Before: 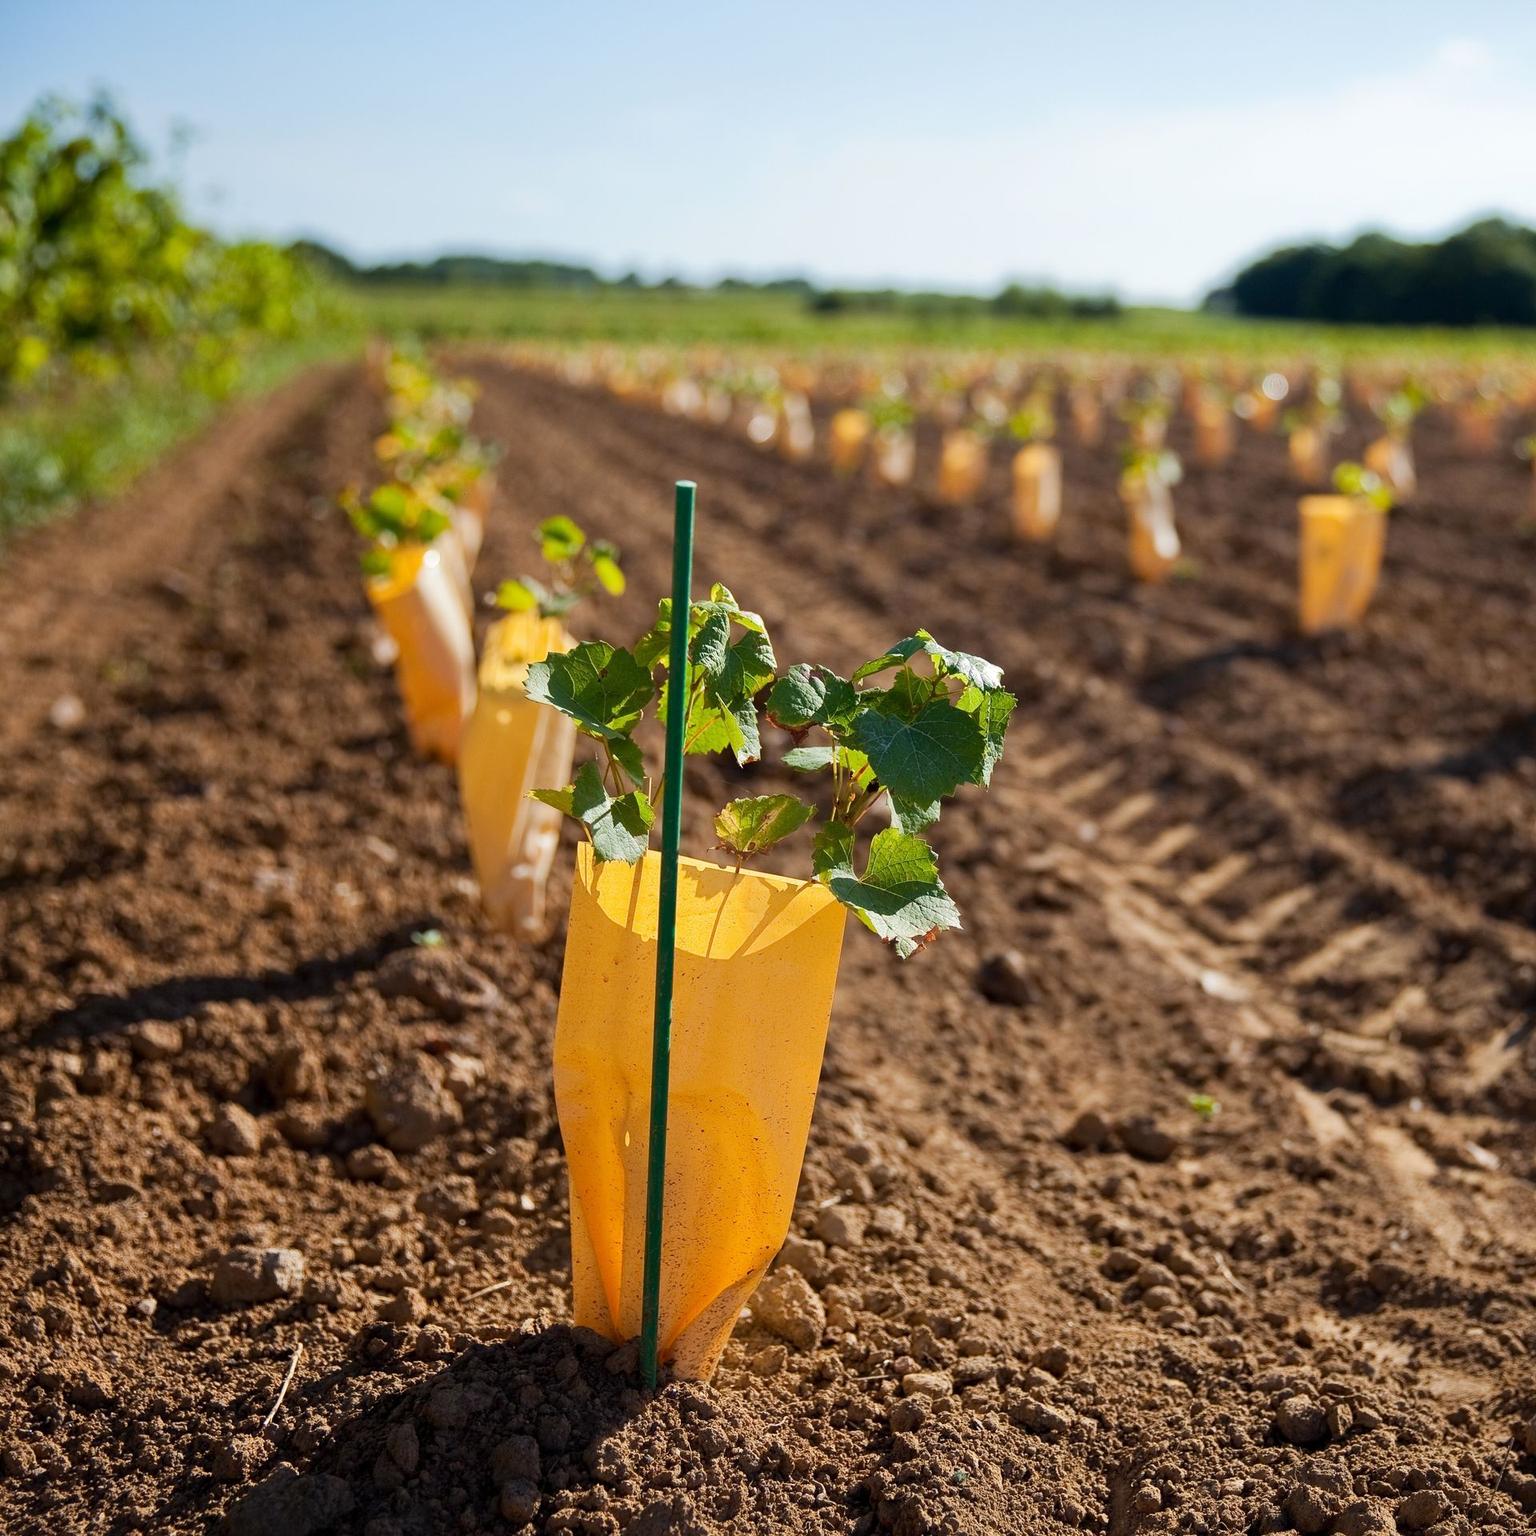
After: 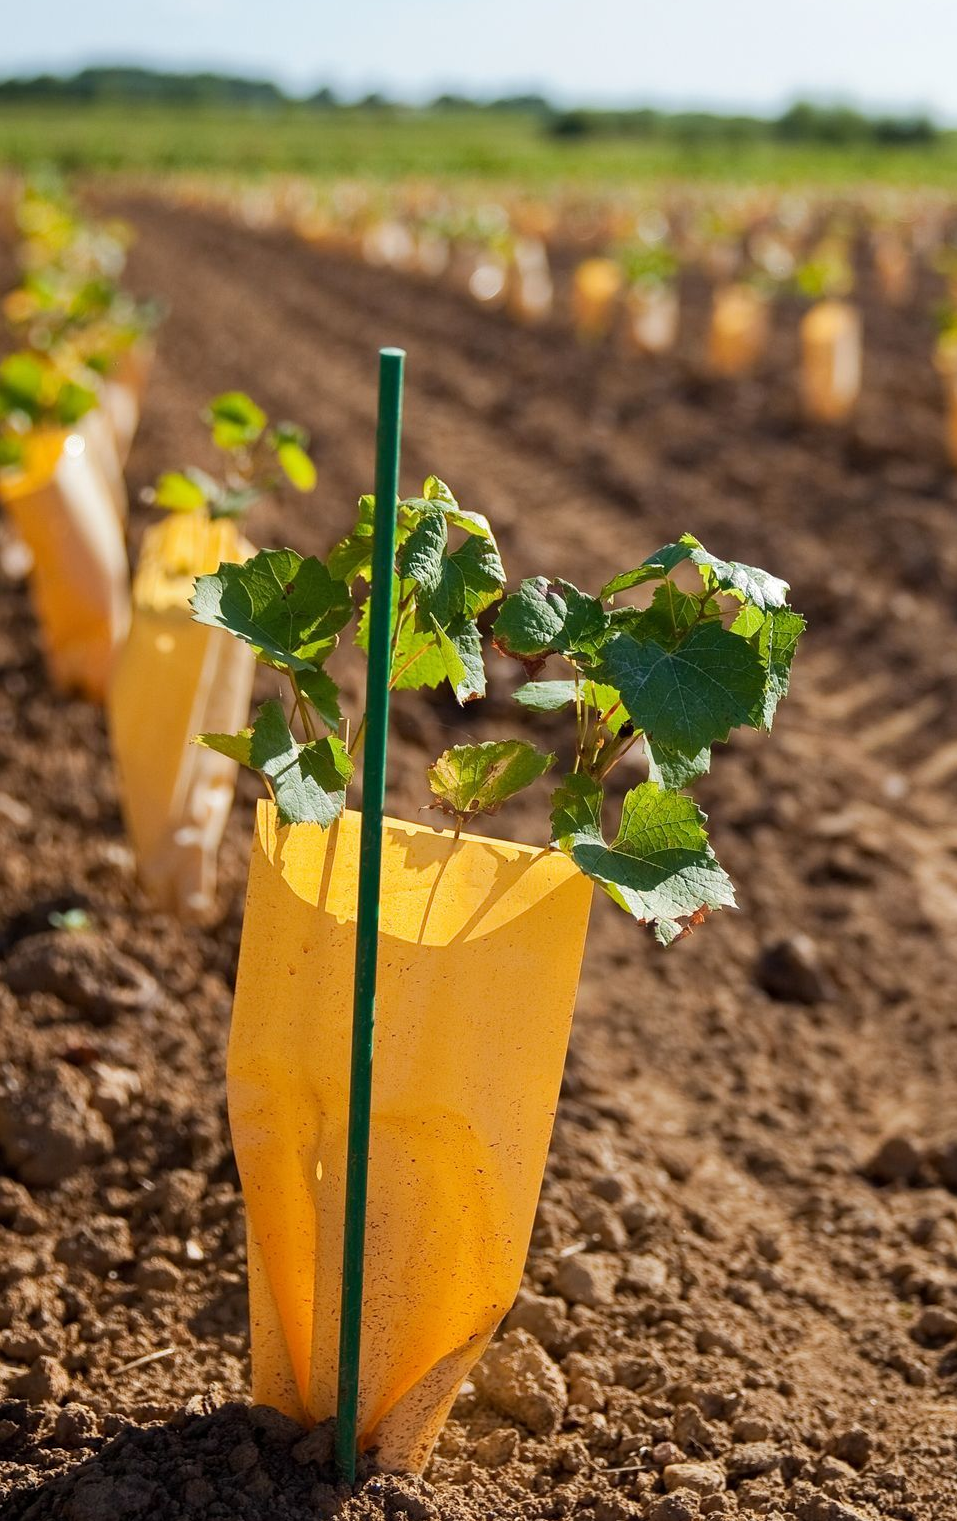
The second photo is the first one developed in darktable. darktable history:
crop and rotate: angle 0.015°, left 24.224%, top 13.218%, right 25.906%, bottom 7.529%
